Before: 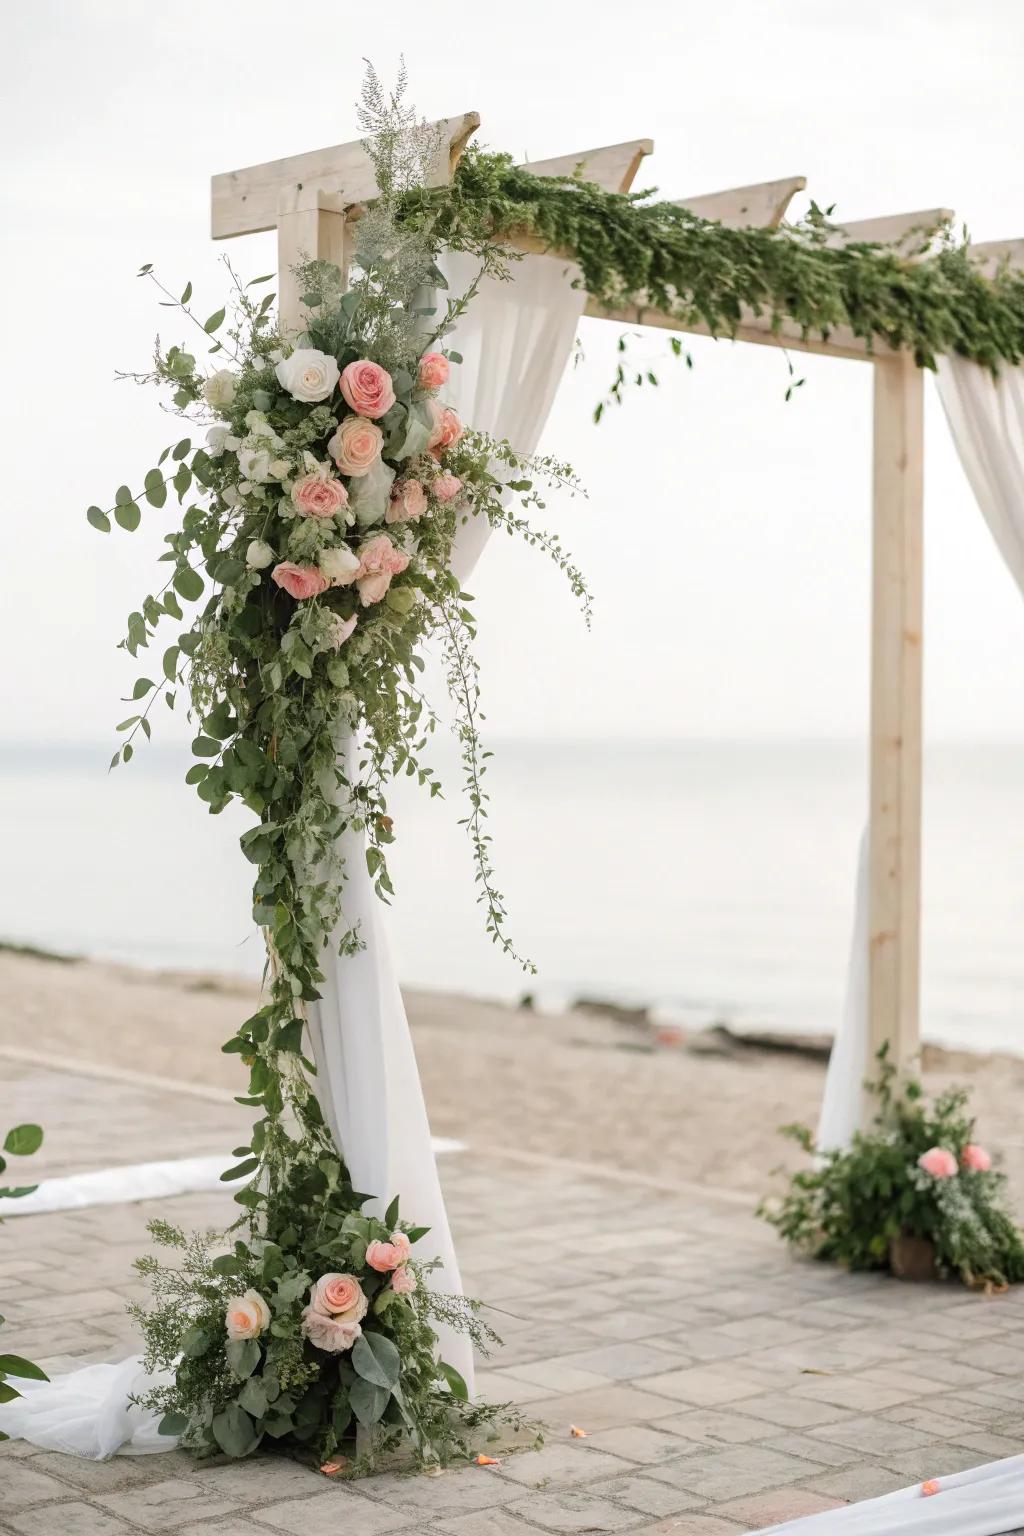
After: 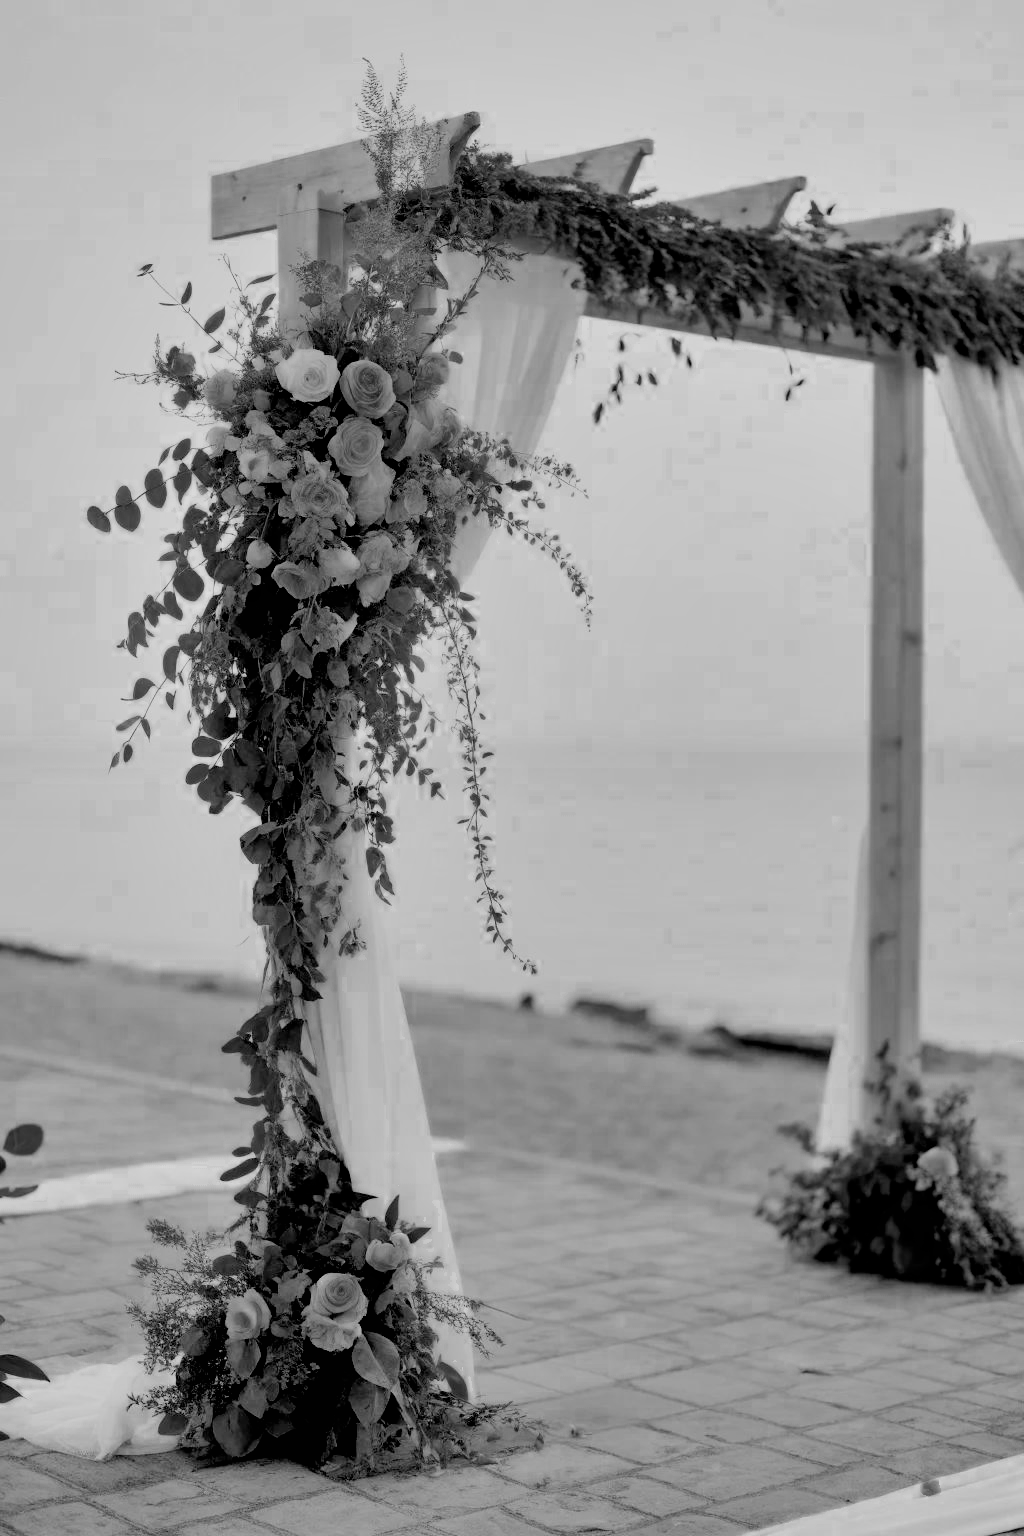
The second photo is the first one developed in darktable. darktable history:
filmic rgb: black relative exposure -2.8 EV, white relative exposure 4.56 EV, hardness 1.69, contrast 1.244
shadows and highlights: soften with gaussian
color zones: curves: ch0 [(0.287, 0.048) (0.493, 0.484) (0.737, 0.816)]; ch1 [(0, 0) (0.143, 0) (0.286, 0) (0.429, 0) (0.571, 0) (0.714, 0) (0.857, 0)]
